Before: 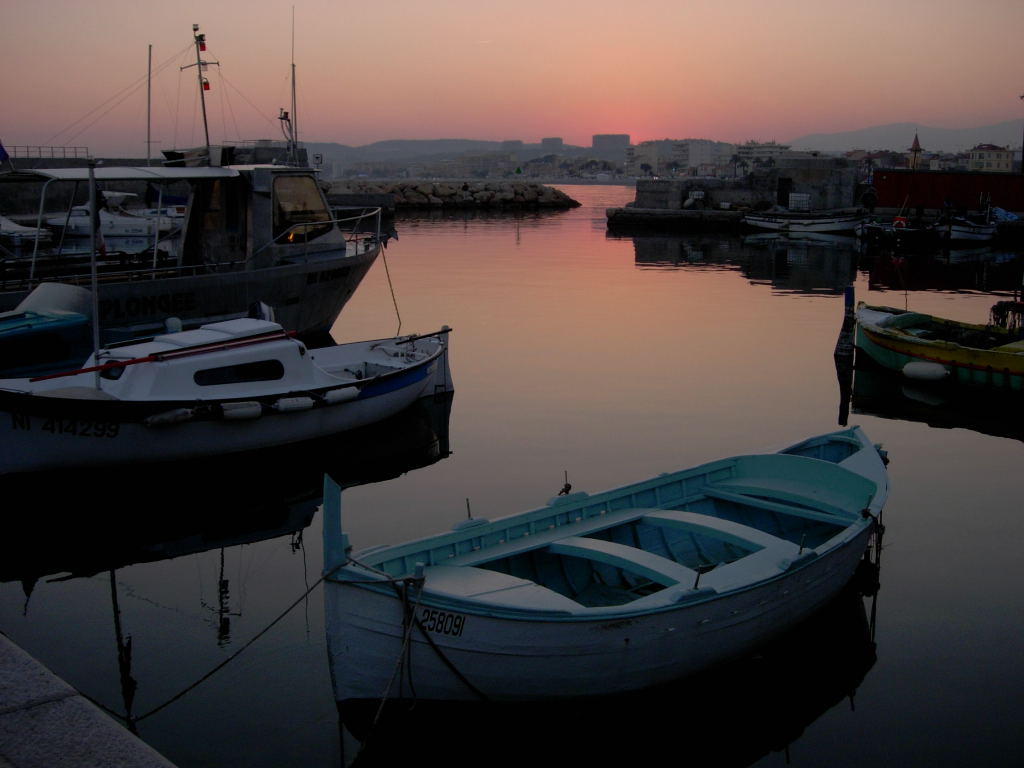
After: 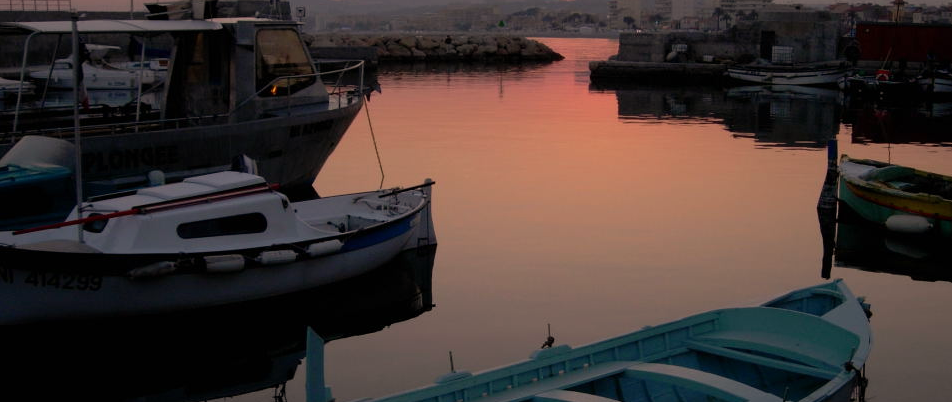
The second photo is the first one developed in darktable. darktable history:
white balance: red 1.127, blue 0.943
crop: left 1.744%, top 19.225%, right 5.069%, bottom 28.357%
exposure: compensate highlight preservation false
